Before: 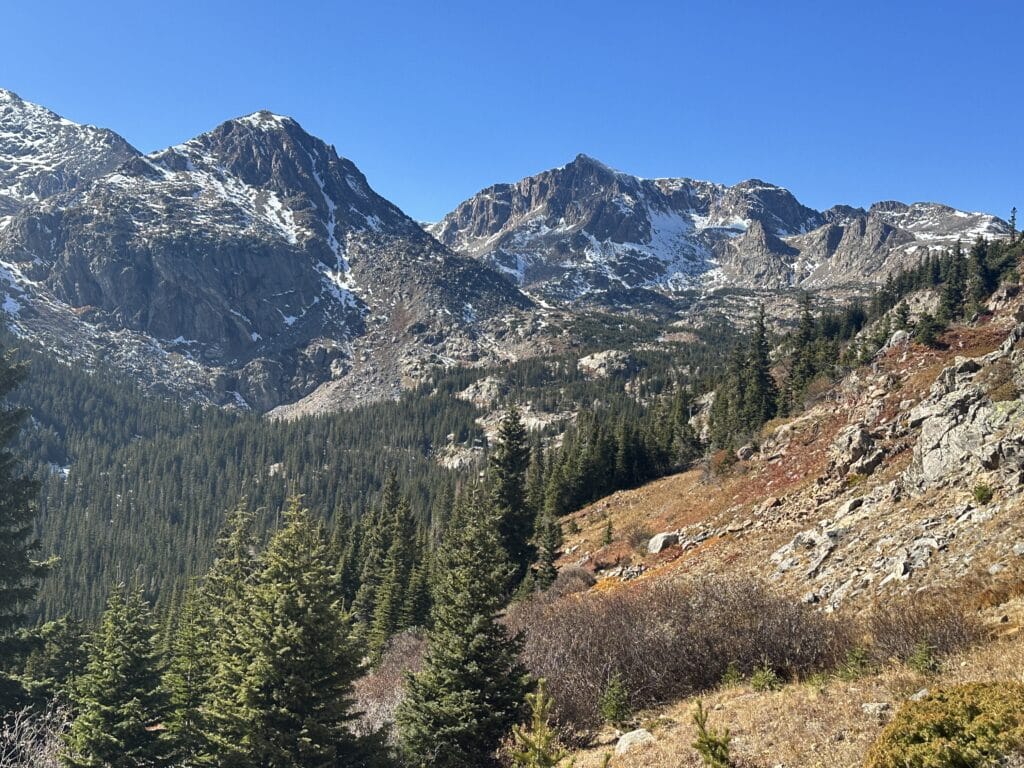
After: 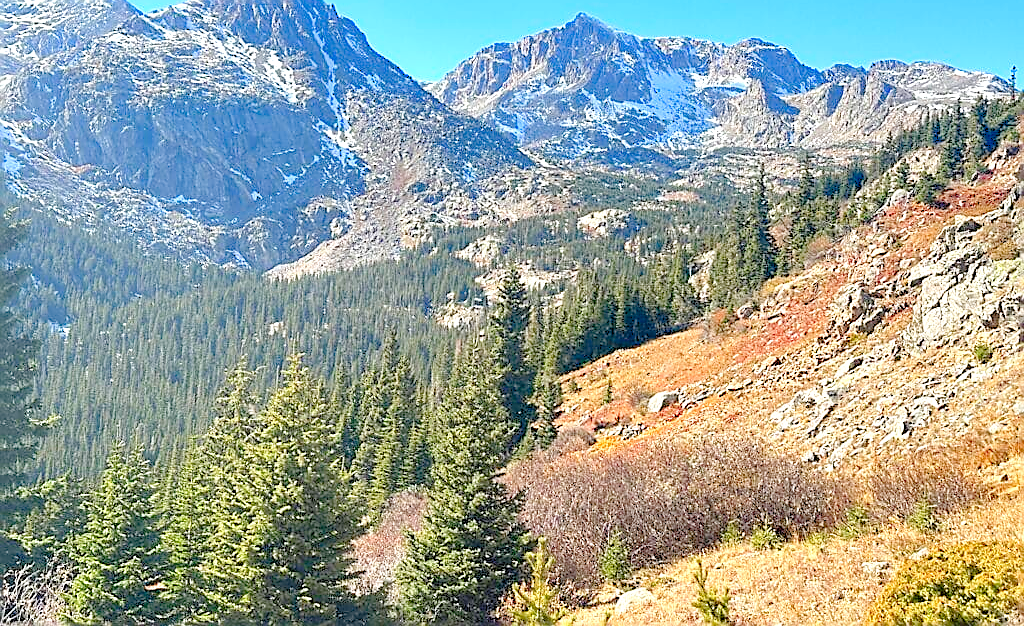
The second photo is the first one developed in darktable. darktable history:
sharpen: radius 1.401, amount 1.263, threshold 0.755
crop and rotate: top 18.363%
levels: levels [0.008, 0.318, 0.836]
